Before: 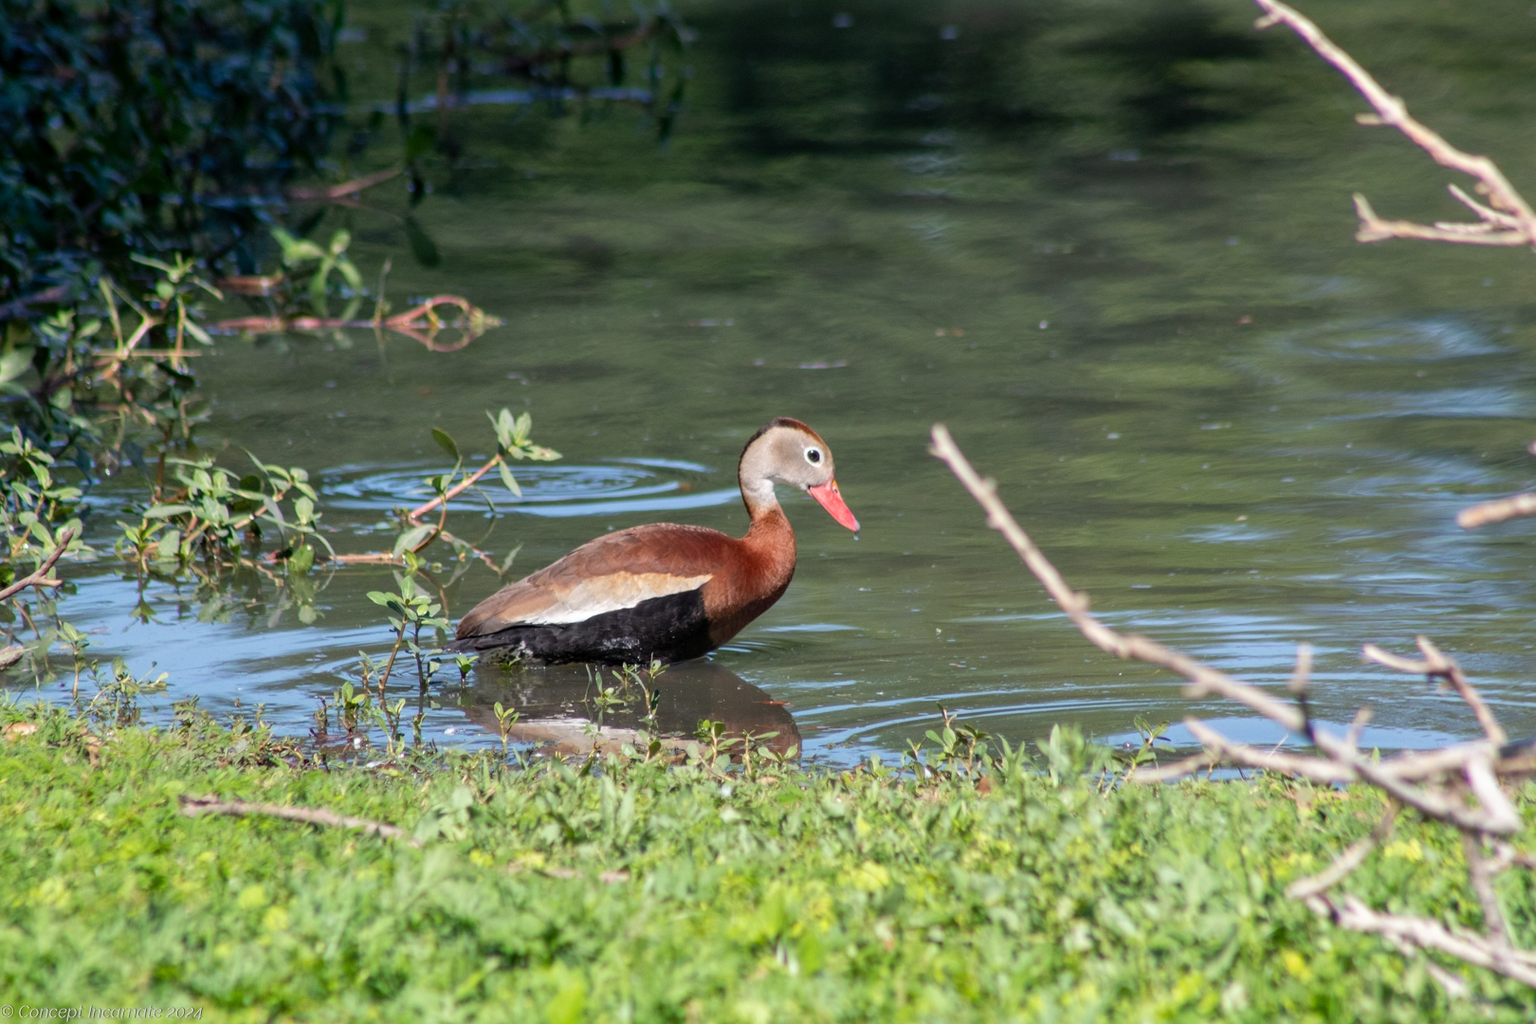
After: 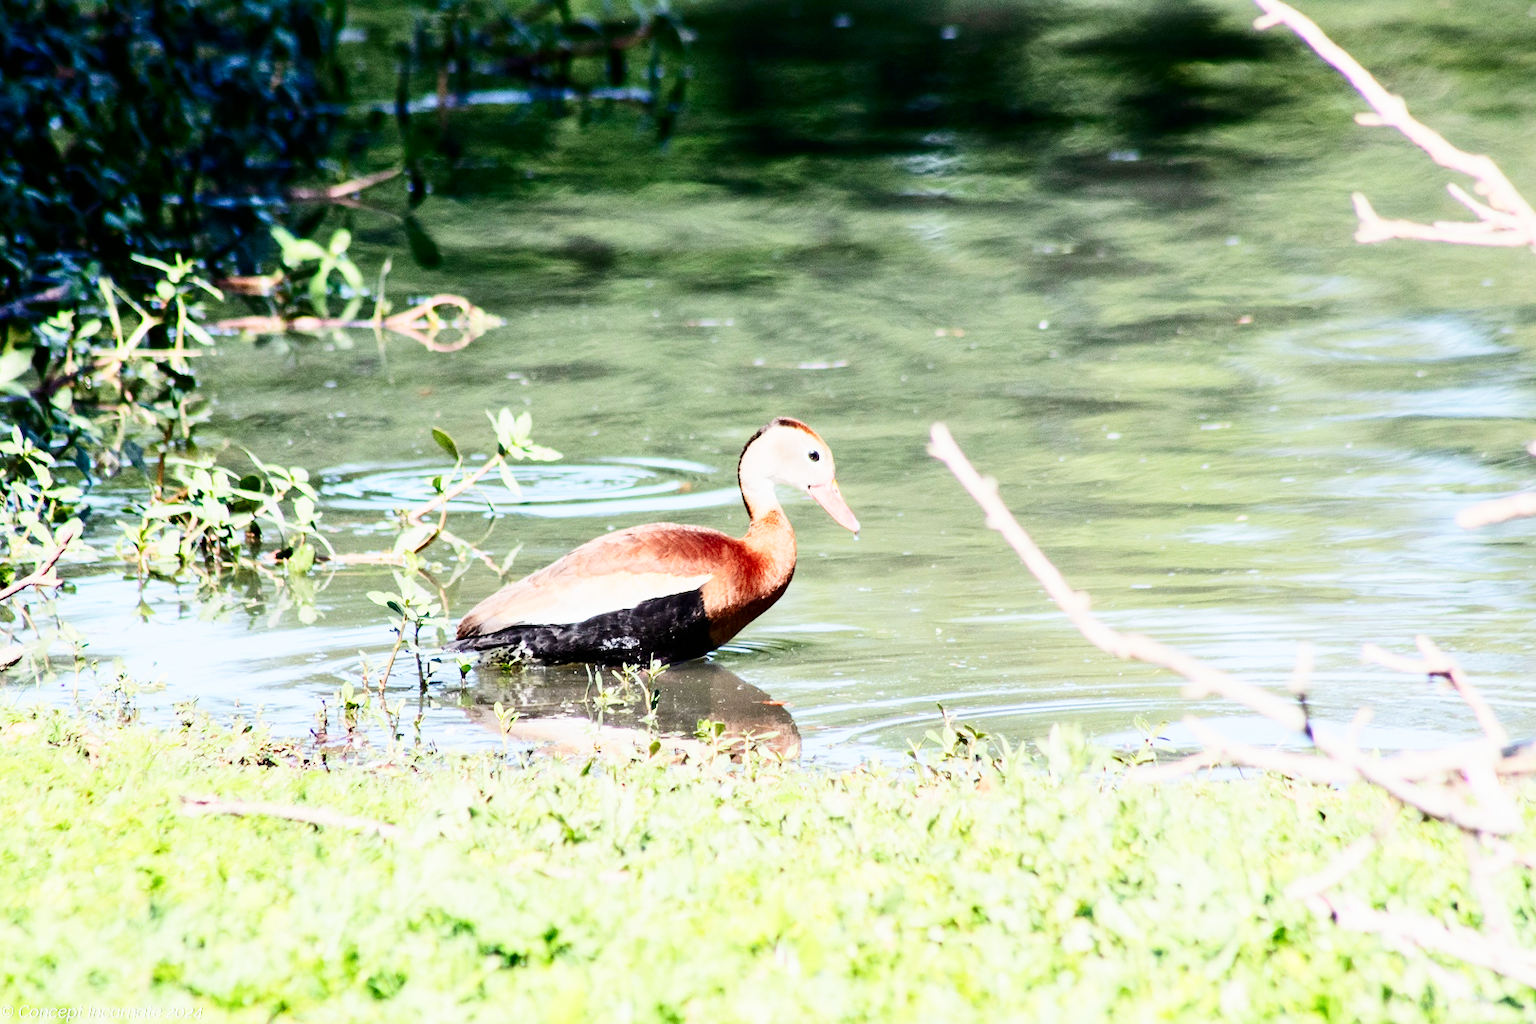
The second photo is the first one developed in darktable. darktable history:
contrast brightness saturation: contrast 0.28
sigmoid: contrast 1.81, skew -0.21, preserve hue 0%, red attenuation 0.1, red rotation 0.035, green attenuation 0.1, green rotation -0.017, blue attenuation 0.15, blue rotation -0.052, base primaries Rec2020
exposure: black level correction 0, exposure 1.625 EV, compensate exposure bias true, compensate highlight preservation false
